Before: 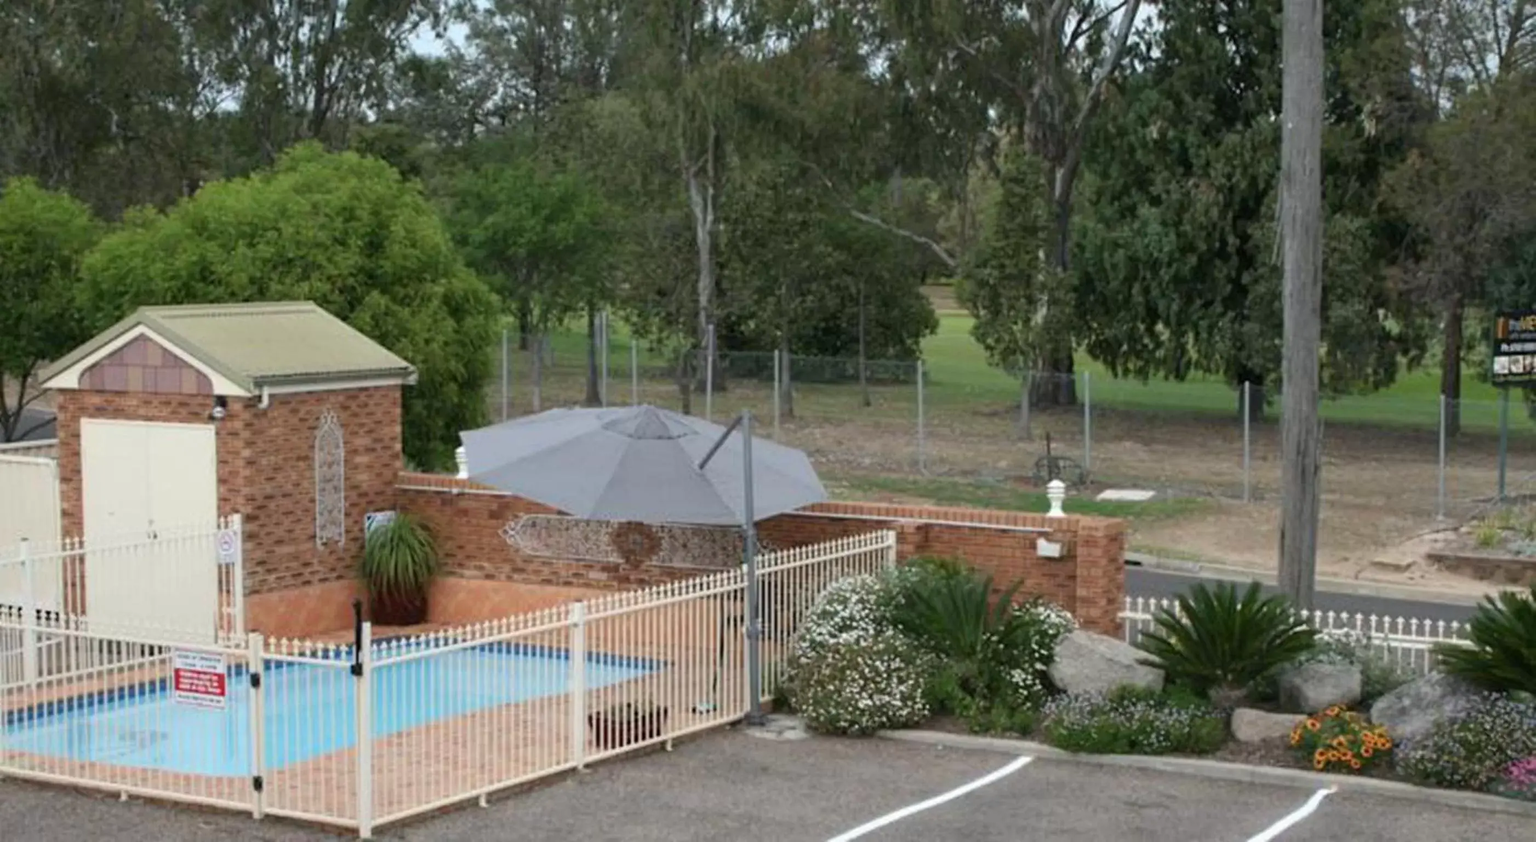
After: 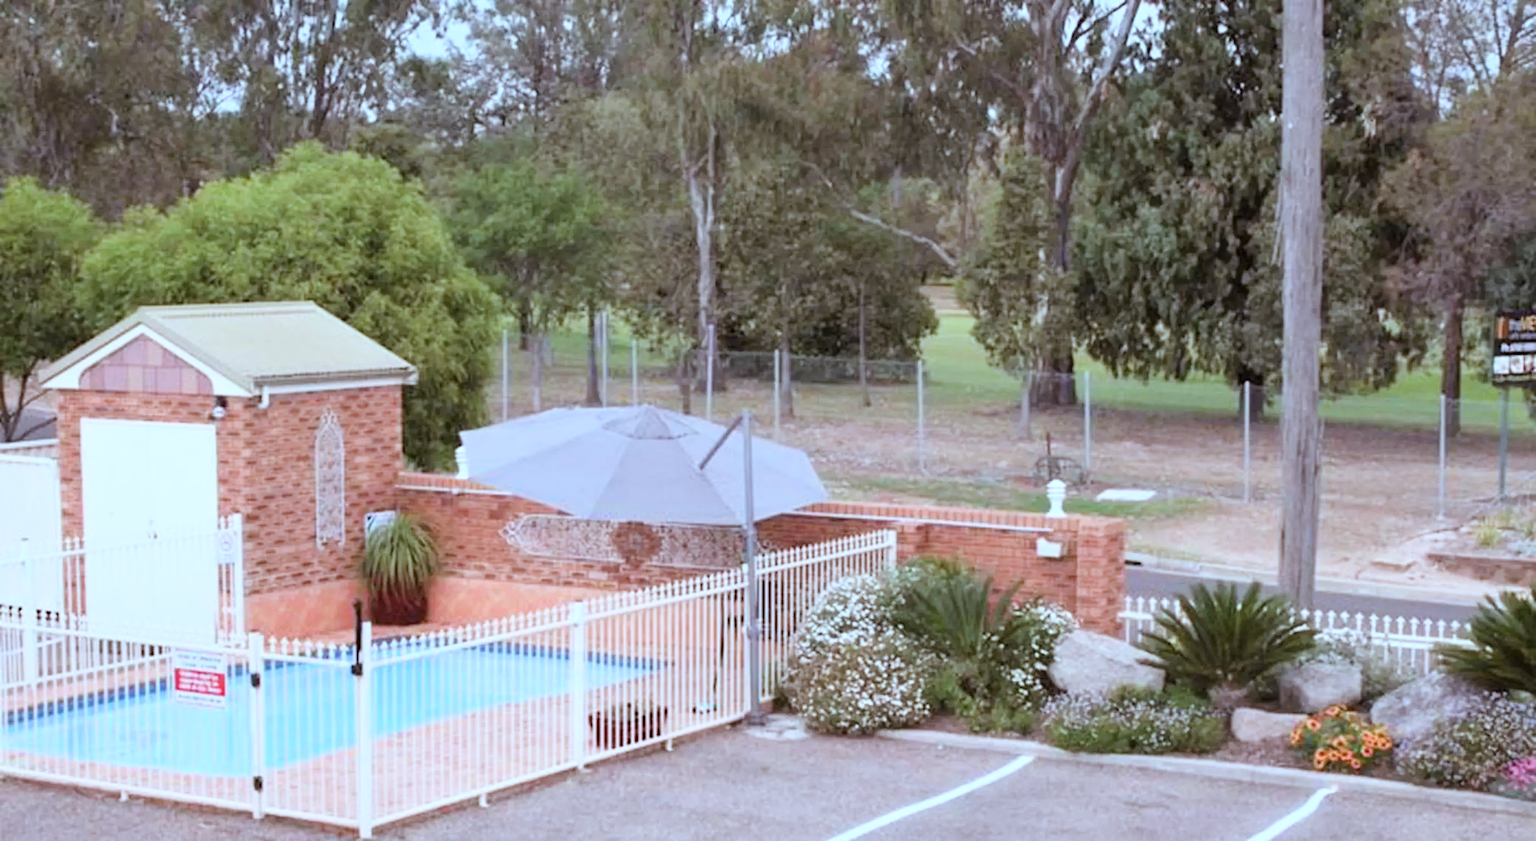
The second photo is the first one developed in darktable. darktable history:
filmic rgb: black relative exposure -8.15 EV, white relative exposure 3.76 EV, hardness 4.46
exposure: black level correction 0, exposure 1.2 EV, compensate exposure bias true, compensate highlight preservation false
white balance: red 1.004, blue 1.024
rgb levels: mode RGB, independent channels, levels [[0, 0.474, 1], [0, 0.5, 1], [0, 0.5, 1]]
color correction: highlights a* -2.24, highlights b* -18.1
